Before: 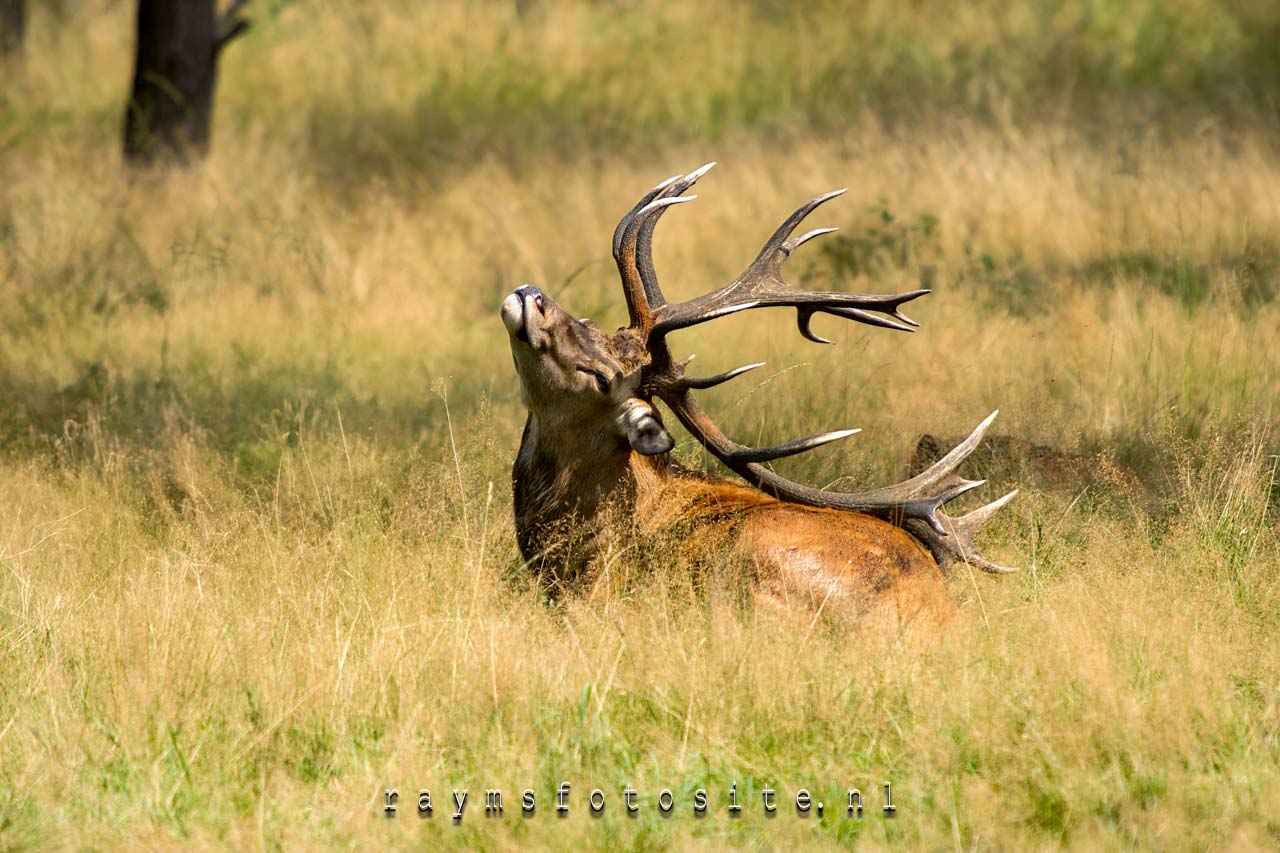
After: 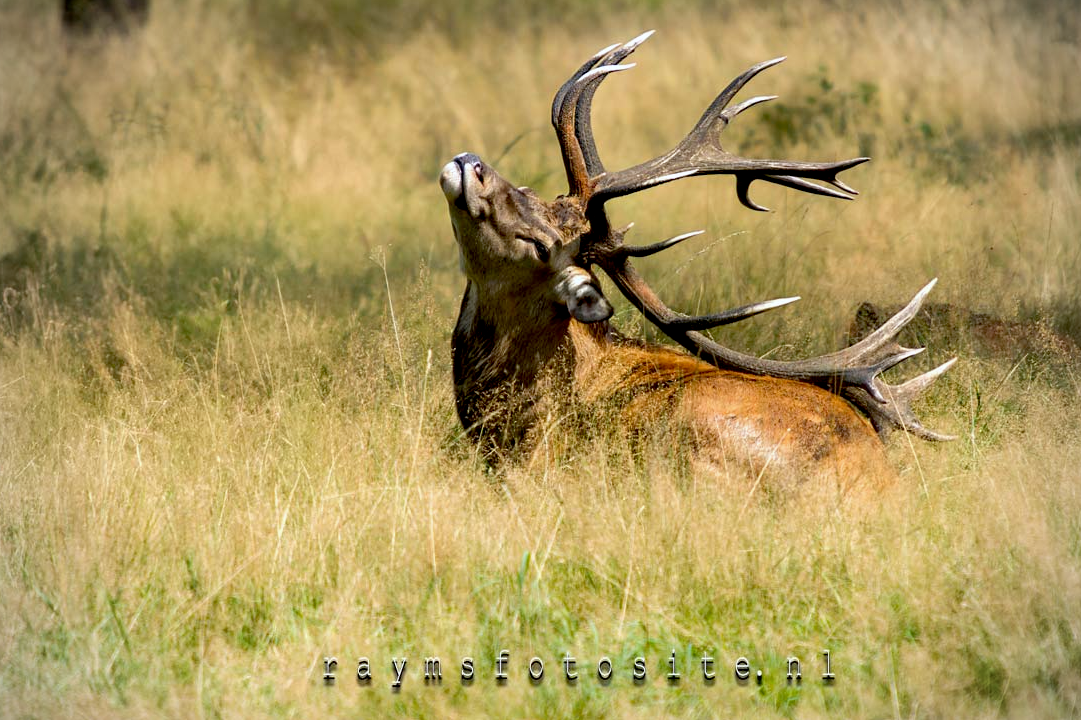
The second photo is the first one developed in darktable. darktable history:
exposure: black level correction 0.01, exposure 0.011 EV, compensate highlight preservation false
color zones: curves: ch0 [(0.25, 0.5) (0.428, 0.473) (0.75, 0.5)]; ch1 [(0.243, 0.479) (0.398, 0.452) (0.75, 0.5)]
white balance: red 0.967, blue 1.049
crop and rotate: left 4.842%, top 15.51%, right 10.668%
vignetting: fall-off radius 60.92%
